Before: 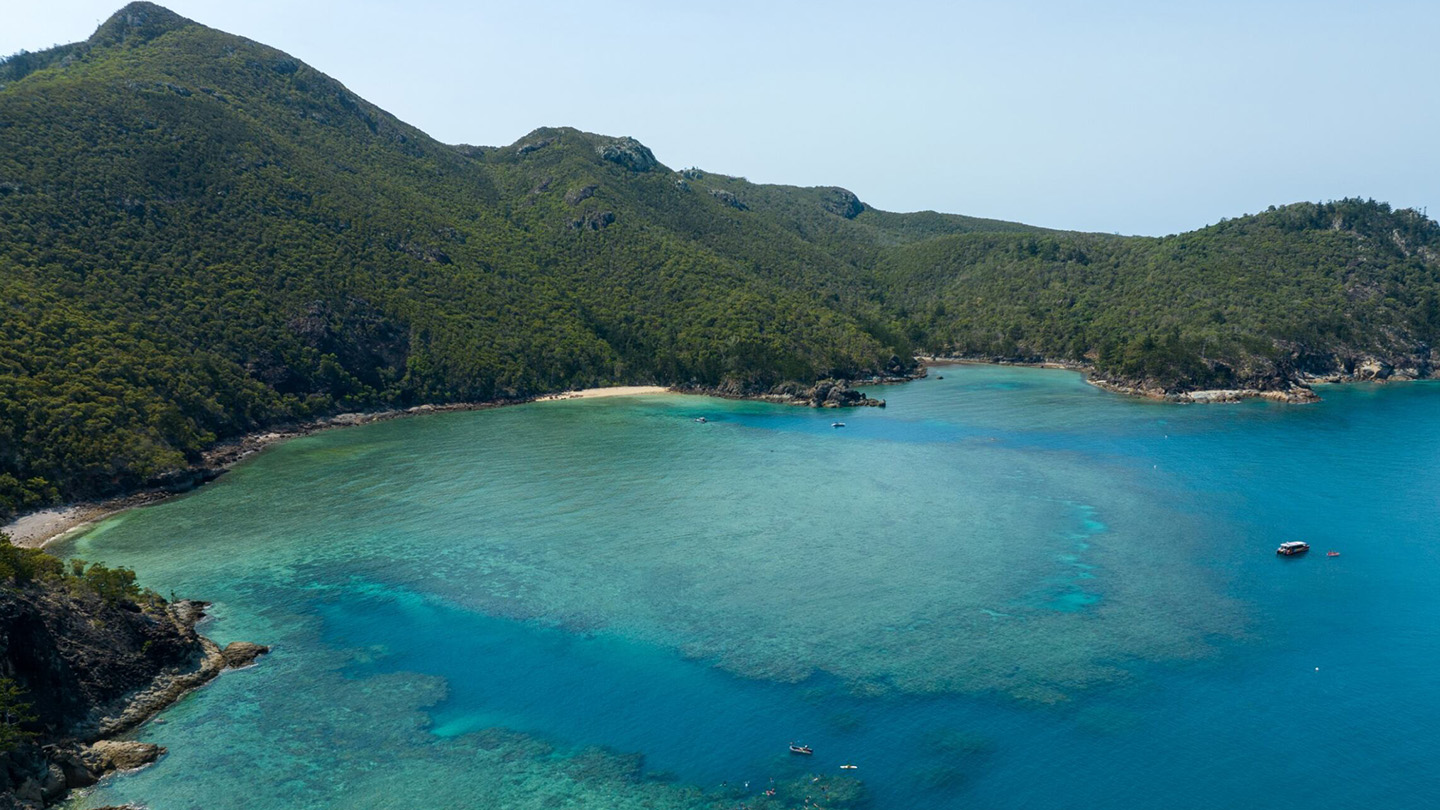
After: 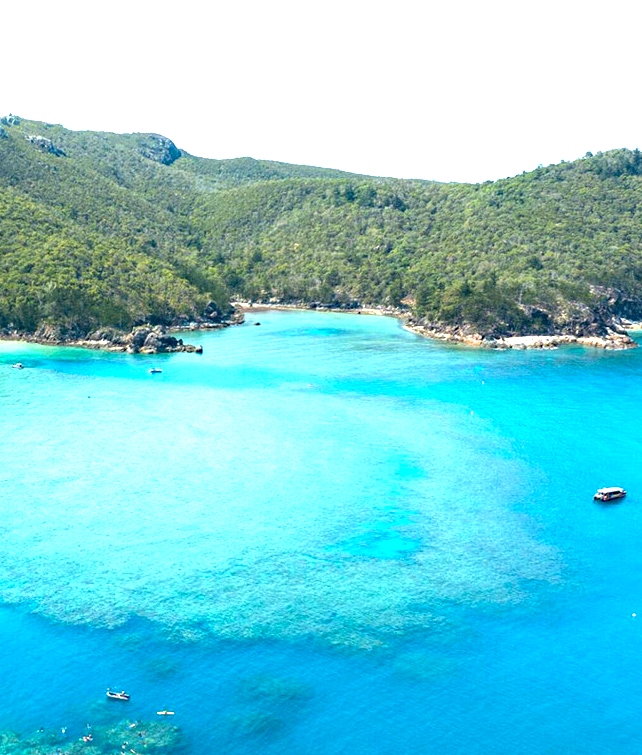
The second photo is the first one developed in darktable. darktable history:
crop: left 47.436%, top 6.785%, right 7.921%
haze removal: compatibility mode true, adaptive false
base curve: curves: ch0 [(0, 0) (0.472, 0.455) (1, 1)], preserve colors none
exposure: exposure 2.033 EV, compensate exposure bias true, compensate highlight preservation false
